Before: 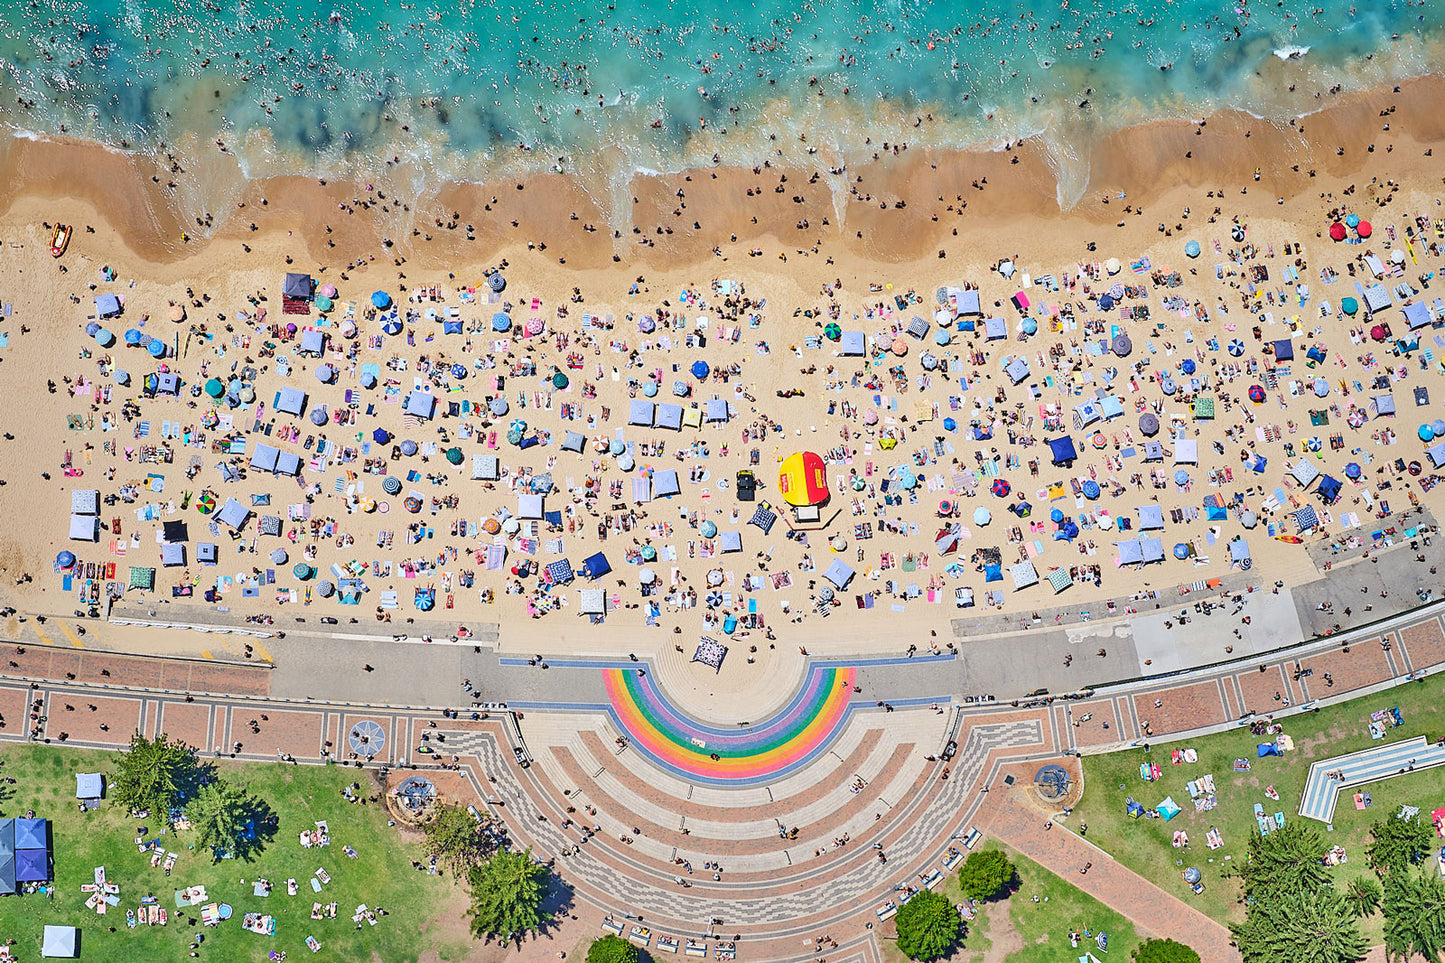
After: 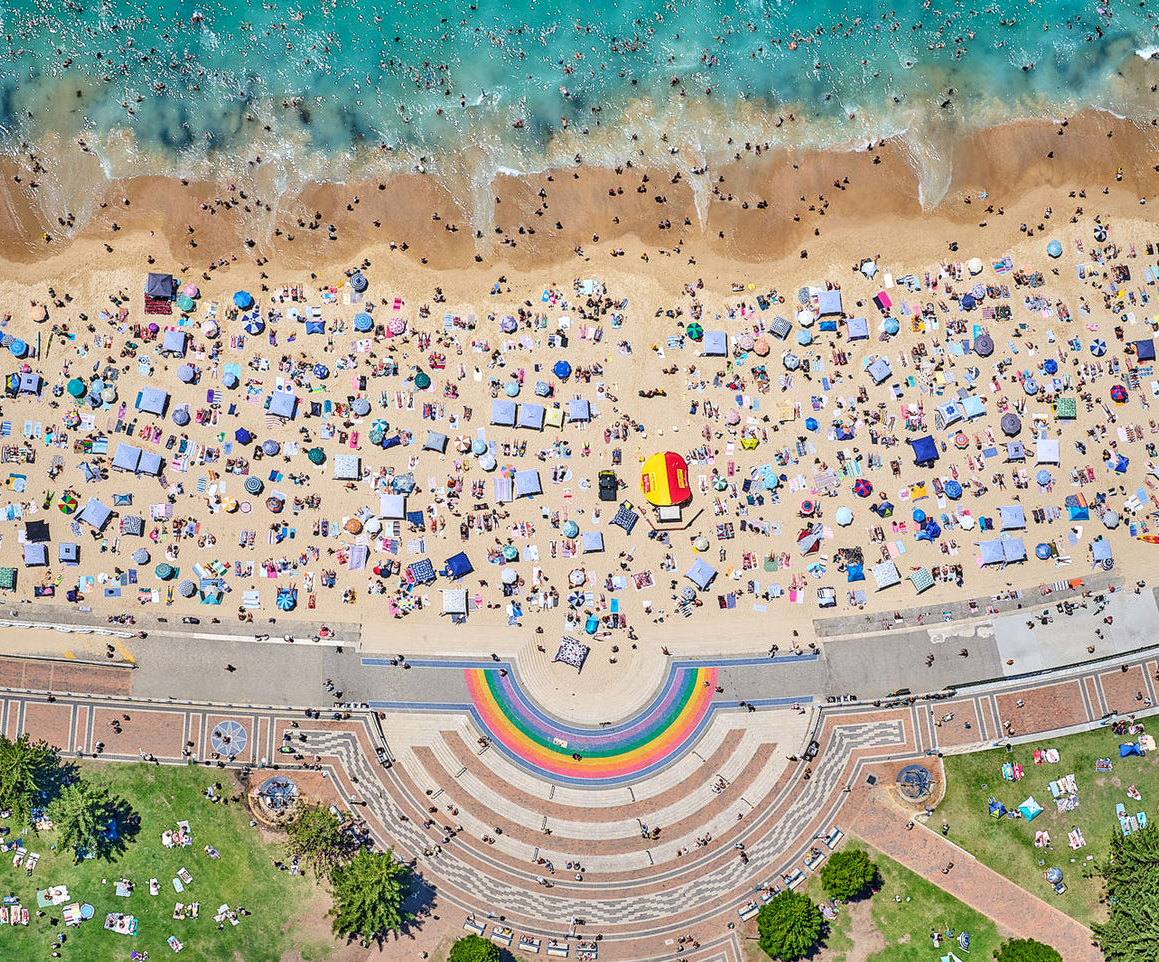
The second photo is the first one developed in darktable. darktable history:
crop and rotate: left 9.597%, right 10.195%
local contrast: detail 130%
